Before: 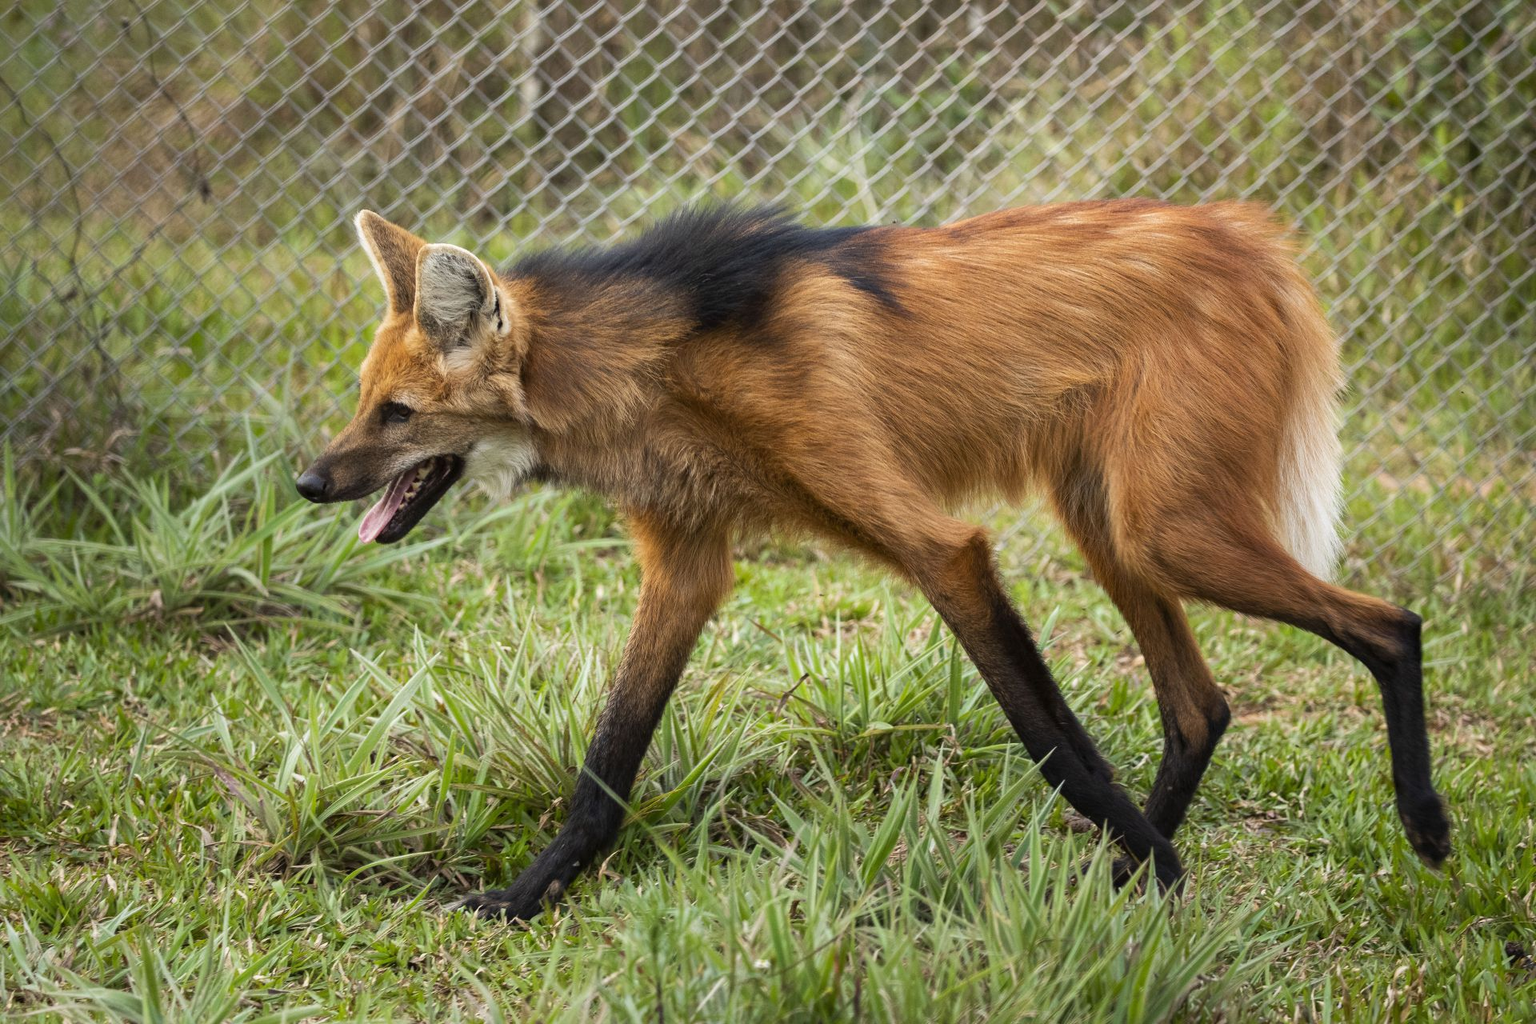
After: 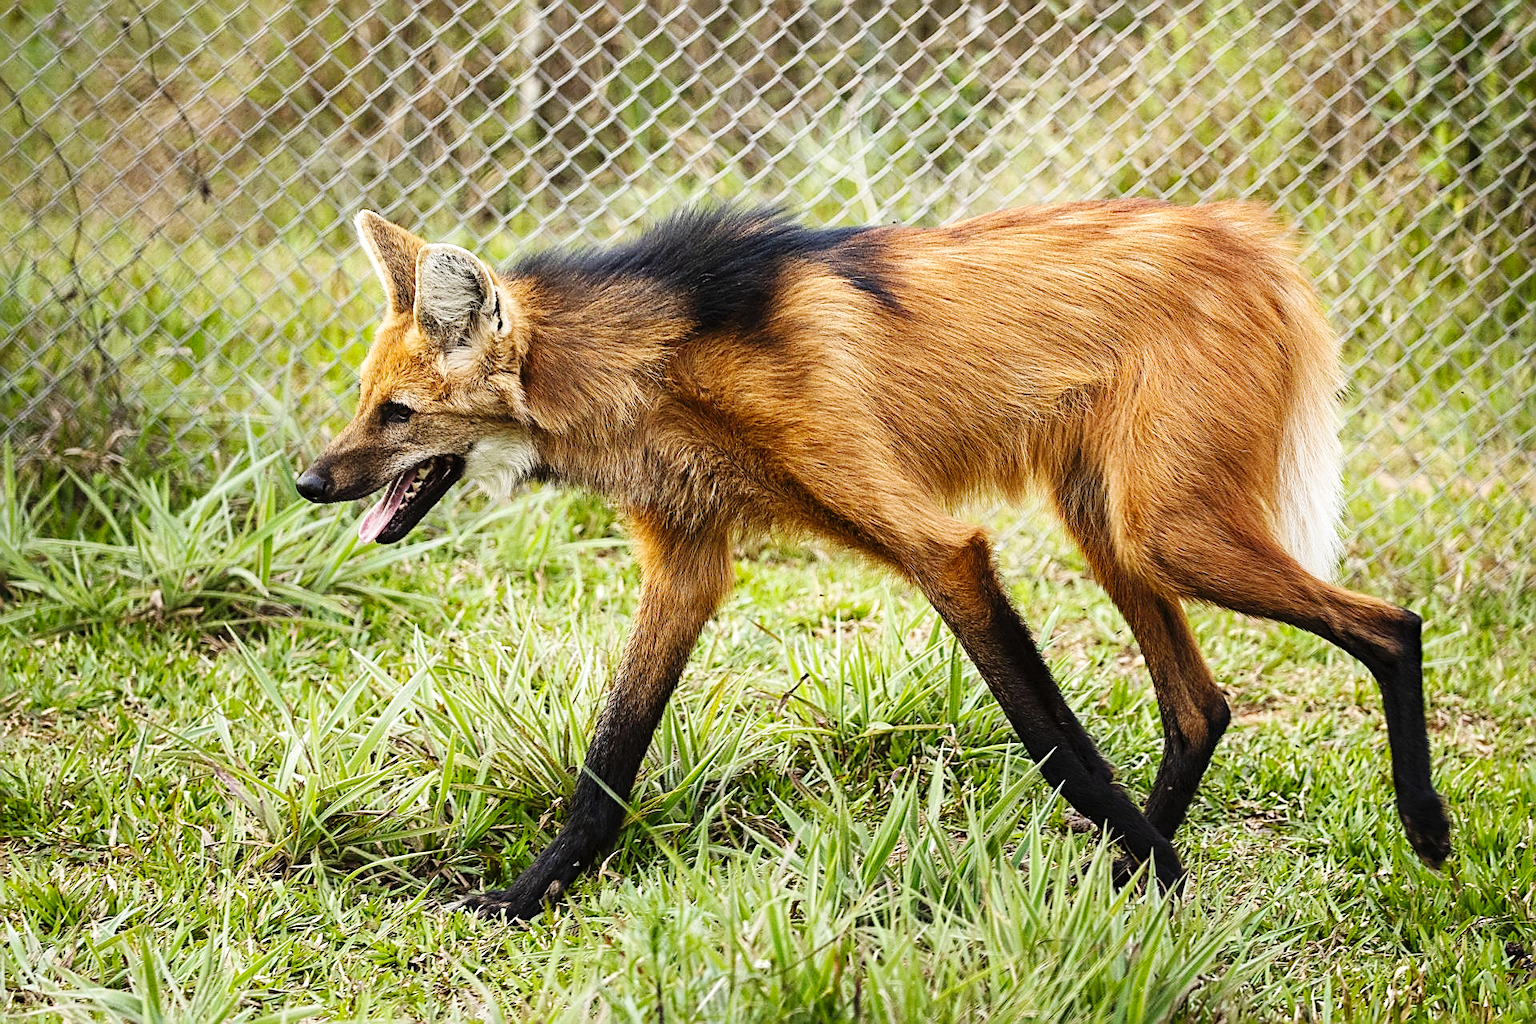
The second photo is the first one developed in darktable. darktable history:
sharpen: amount 0.986
base curve: curves: ch0 [(0, 0) (0.036, 0.025) (0.121, 0.166) (0.206, 0.329) (0.605, 0.79) (1, 1)], preserve colors none
exposure: exposure 0.213 EV, compensate highlight preservation false
